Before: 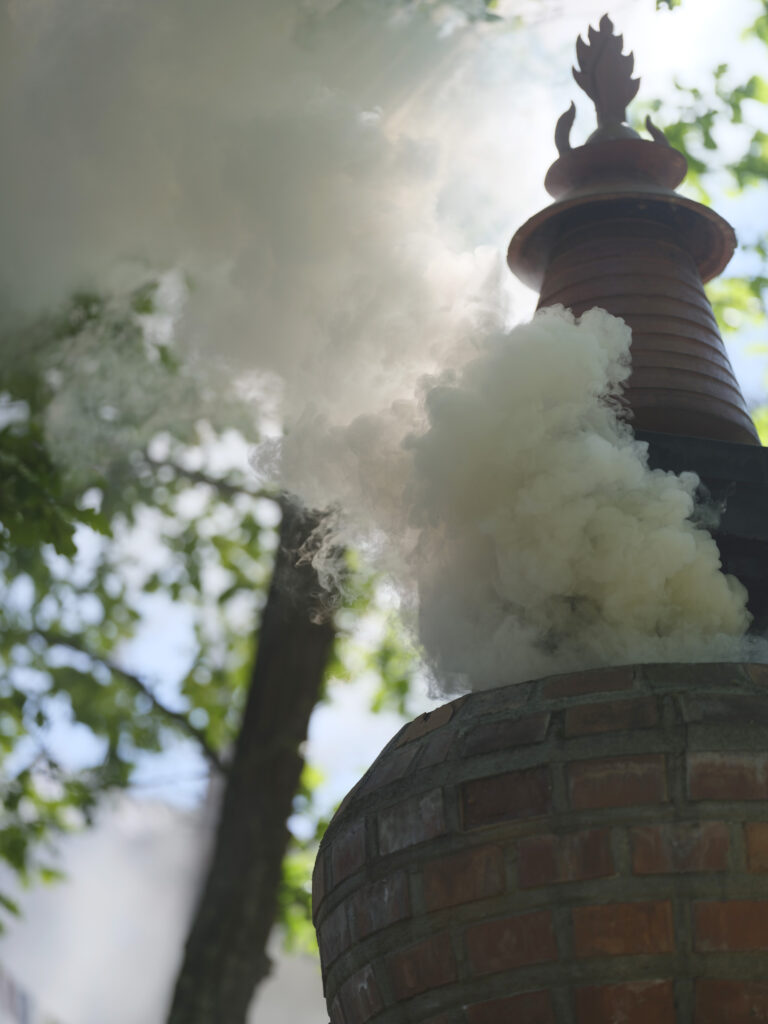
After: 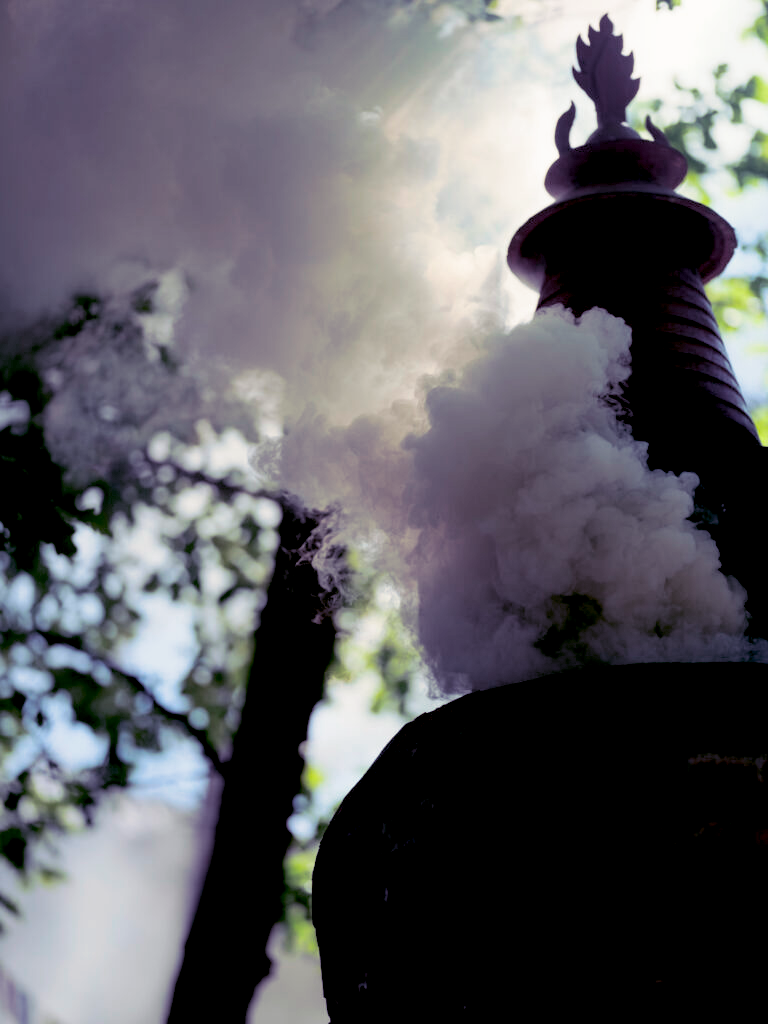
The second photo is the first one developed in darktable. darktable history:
exposure: black level correction 0.056, exposure -0.039 EV, compensate highlight preservation false
split-toning: shadows › hue 255.6°, shadows › saturation 0.66, highlights › hue 43.2°, highlights › saturation 0.68, balance -50.1
